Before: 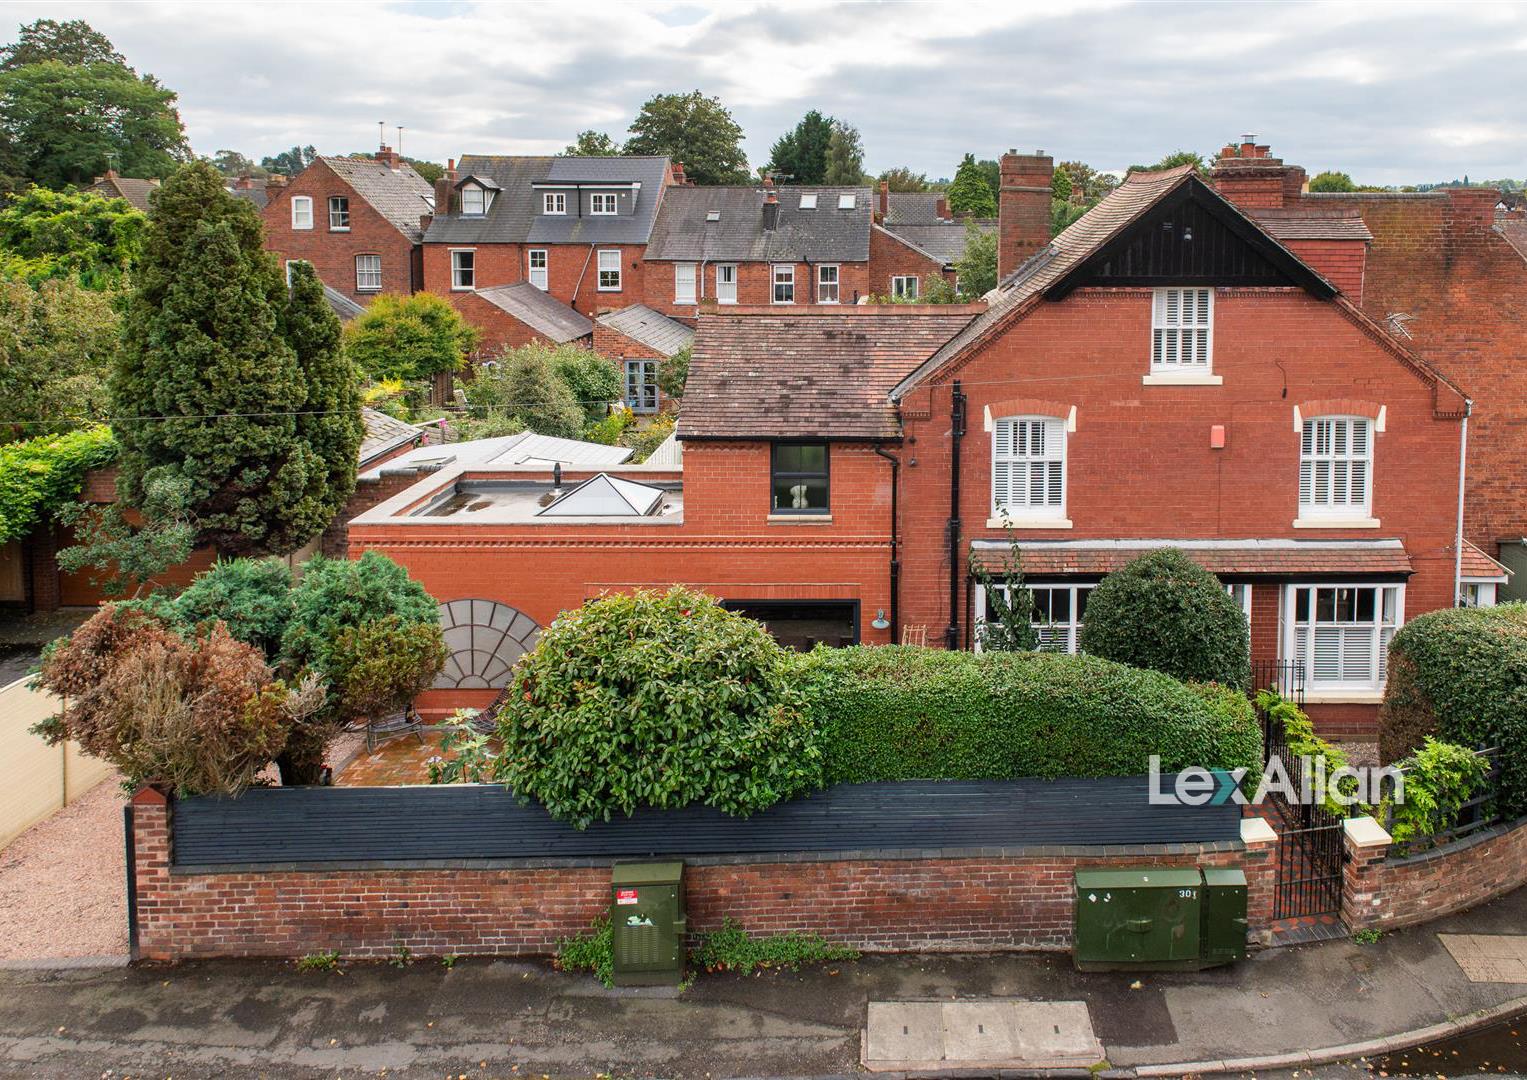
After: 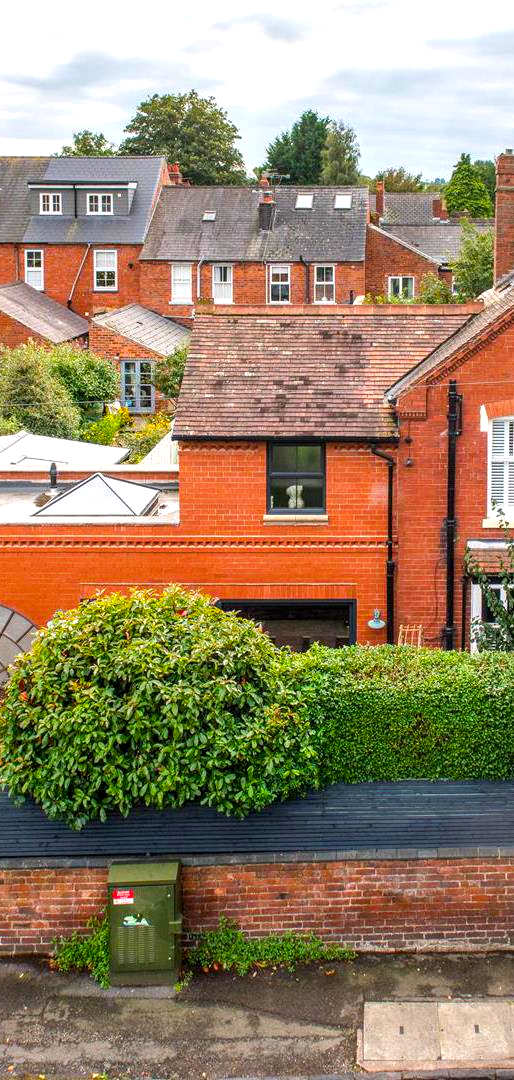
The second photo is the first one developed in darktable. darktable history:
crop: left 33.019%, right 33.278%
local contrast: on, module defaults
color balance rgb: highlights gain › chroma 0.106%, highlights gain › hue 332.95°, perceptual saturation grading › global saturation 25.592%, perceptual brilliance grading › global brilliance 9.962%, perceptual brilliance grading › shadows 14.368%, global vibrance 20%
tone curve: curves: ch0 [(0, 0) (0.003, 0.003) (0.011, 0.011) (0.025, 0.025) (0.044, 0.044) (0.069, 0.068) (0.1, 0.098) (0.136, 0.134) (0.177, 0.175) (0.224, 0.221) (0.277, 0.273) (0.335, 0.33) (0.399, 0.393) (0.468, 0.461) (0.543, 0.546) (0.623, 0.625) (0.709, 0.711) (0.801, 0.802) (0.898, 0.898) (1, 1)], color space Lab, linked channels, preserve colors none
